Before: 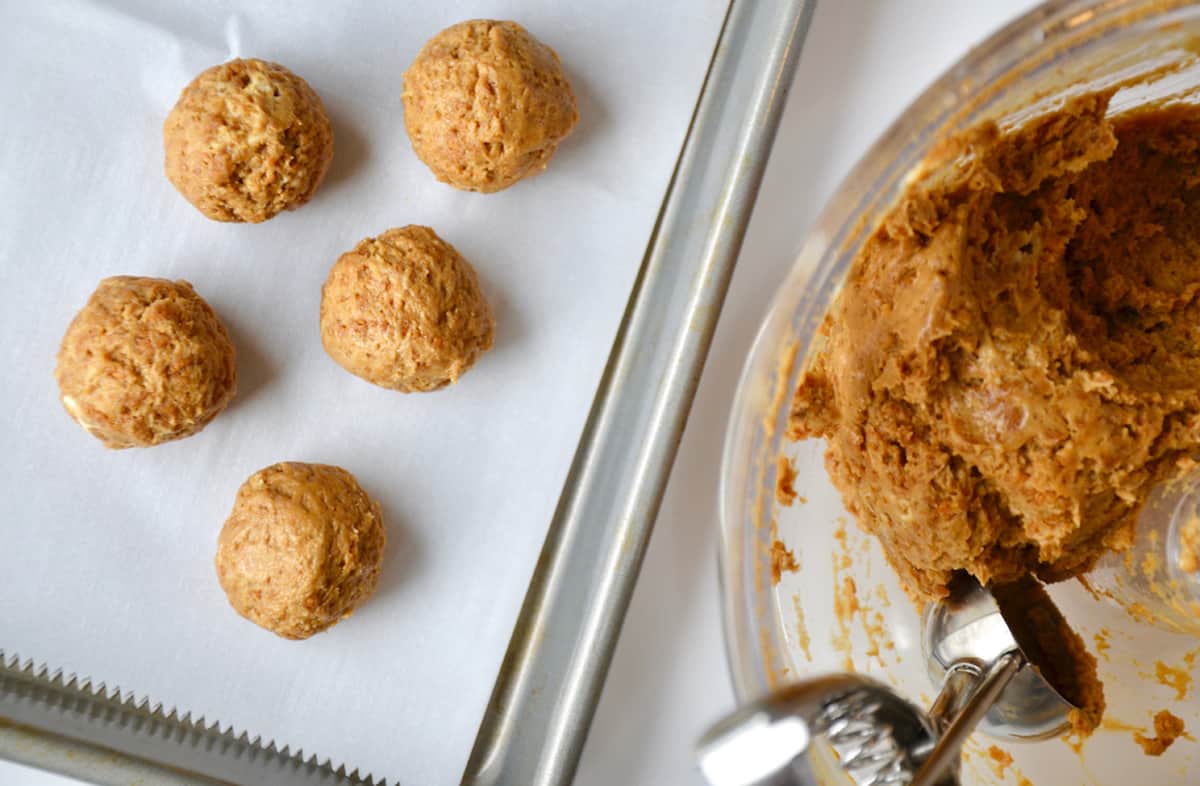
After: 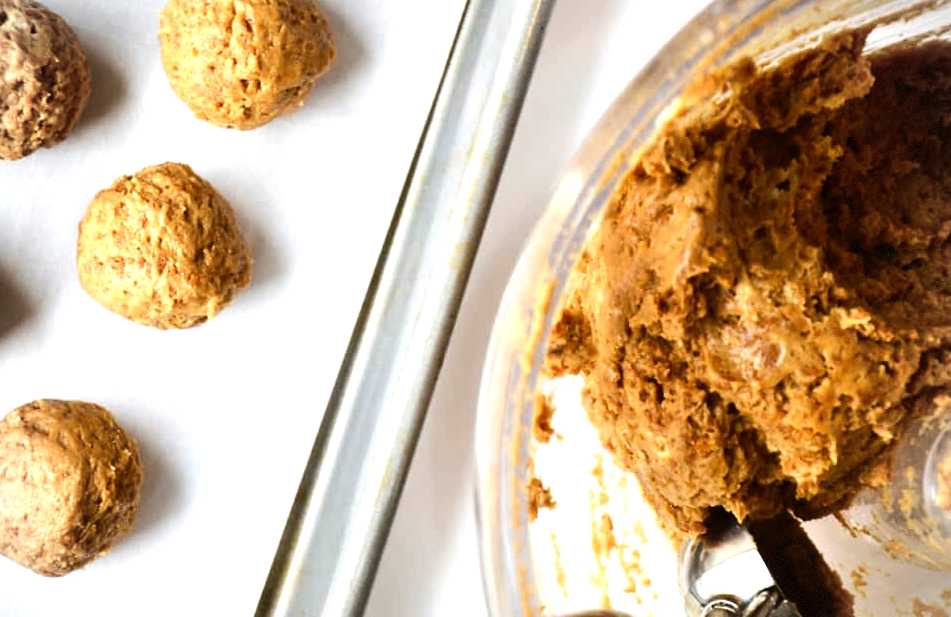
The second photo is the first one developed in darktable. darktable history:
crop and rotate: left 20.293%, top 8.018%, right 0.374%, bottom 13.476%
vignetting: brightness -0.27, dithering 8-bit output
tone equalizer: -8 EV -1.09 EV, -7 EV -1.02 EV, -6 EV -0.897 EV, -5 EV -0.608 EV, -3 EV 0.567 EV, -2 EV 0.888 EV, -1 EV 0.997 EV, +0 EV 1.08 EV, edges refinement/feathering 500, mask exposure compensation -1.57 EV, preserve details no
